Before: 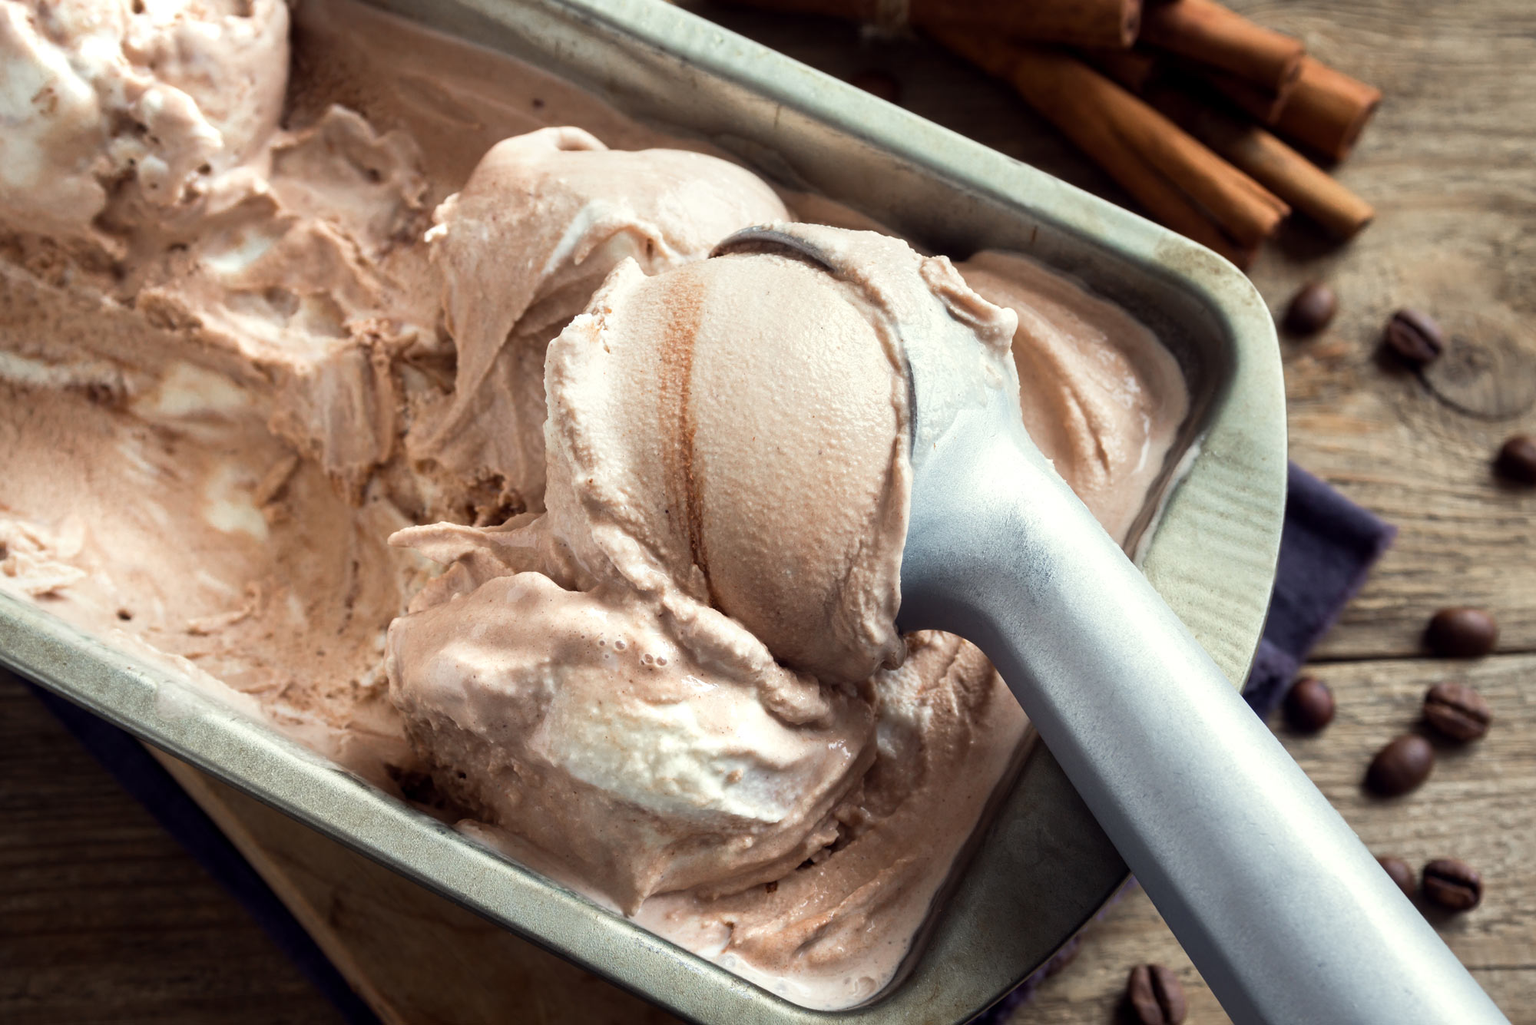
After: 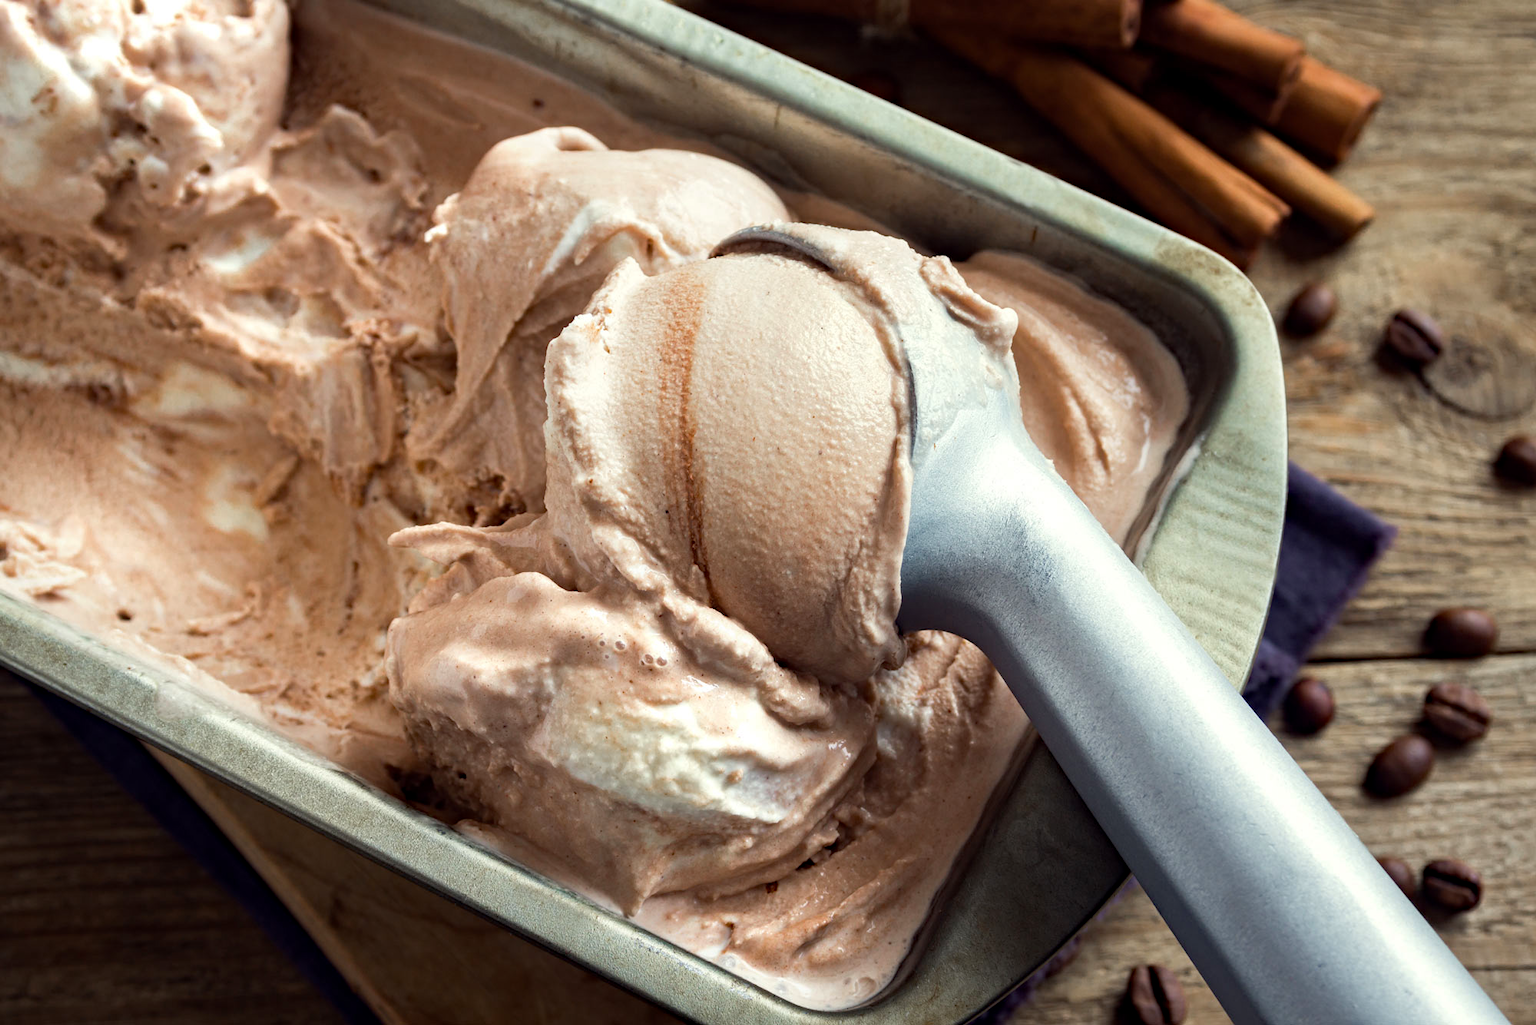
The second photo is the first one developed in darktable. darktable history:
haze removal: strength 0.28, distance 0.256, compatibility mode true
